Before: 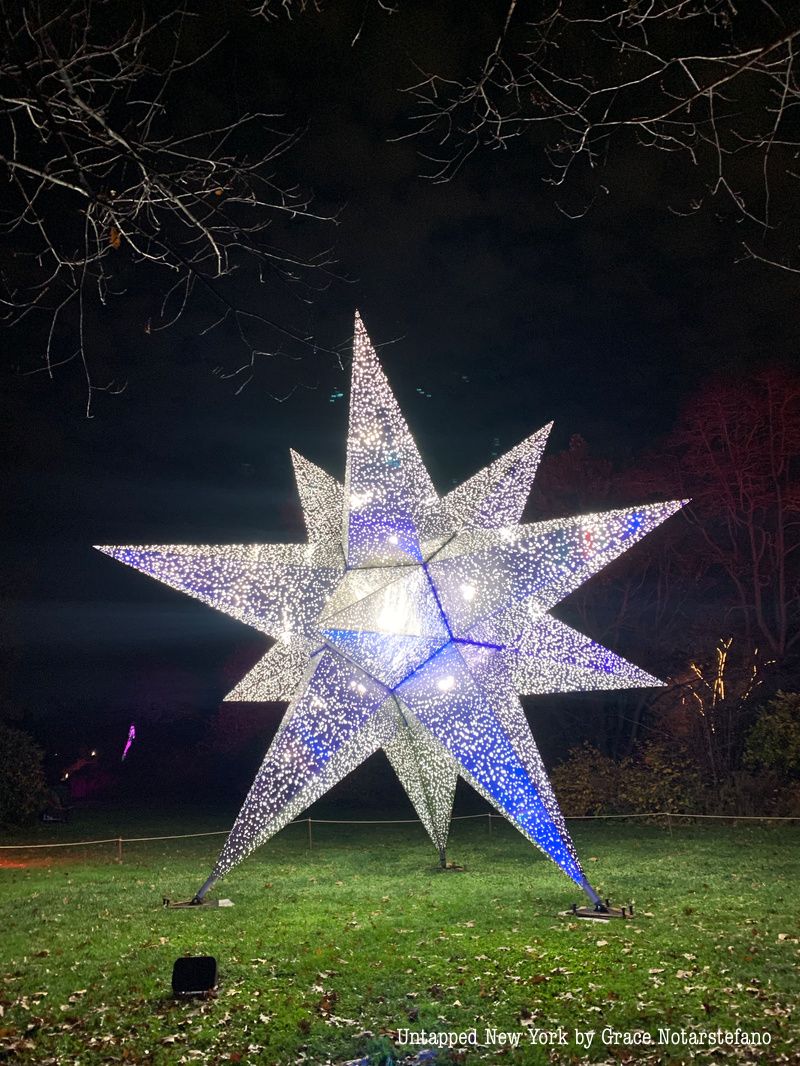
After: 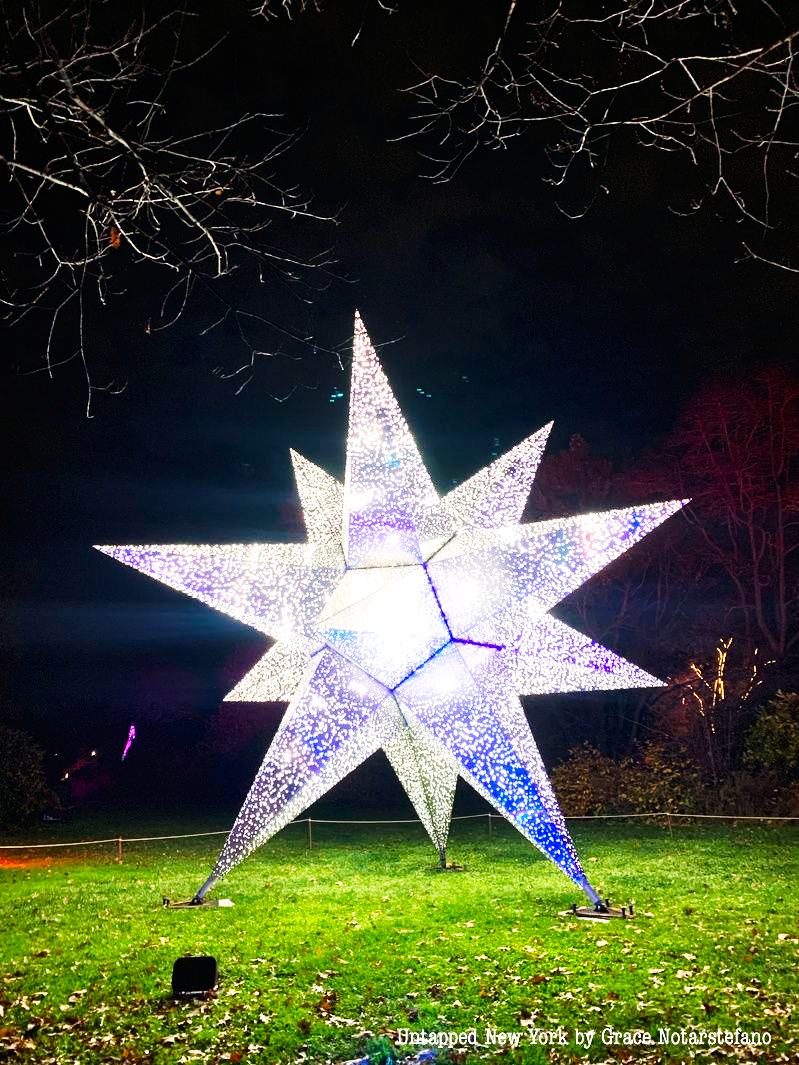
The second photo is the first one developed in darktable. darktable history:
color balance rgb: linear chroma grading › global chroma 15.308%, perceptual saturation grading › global saturation 3.466%, global vibrance 15.384%
crop and rotate: left 0.087%, bottom 0.003%
shadows and highlights: shadows 13.55, white point adjustment 1.11, soften with gaussian
tone equalizer: edges refinement/feathering 500, mask exposure compensation -1.57 EV, preserve details no
base curve: curves: ch0 [(0, 0) (0.007, 0.004) (0.027, 0.03) (0.046, 0.07) (0.207, 0.54) (0.442, 0.872) (0.673, 0.972) (1, 1)], preserve colors none
